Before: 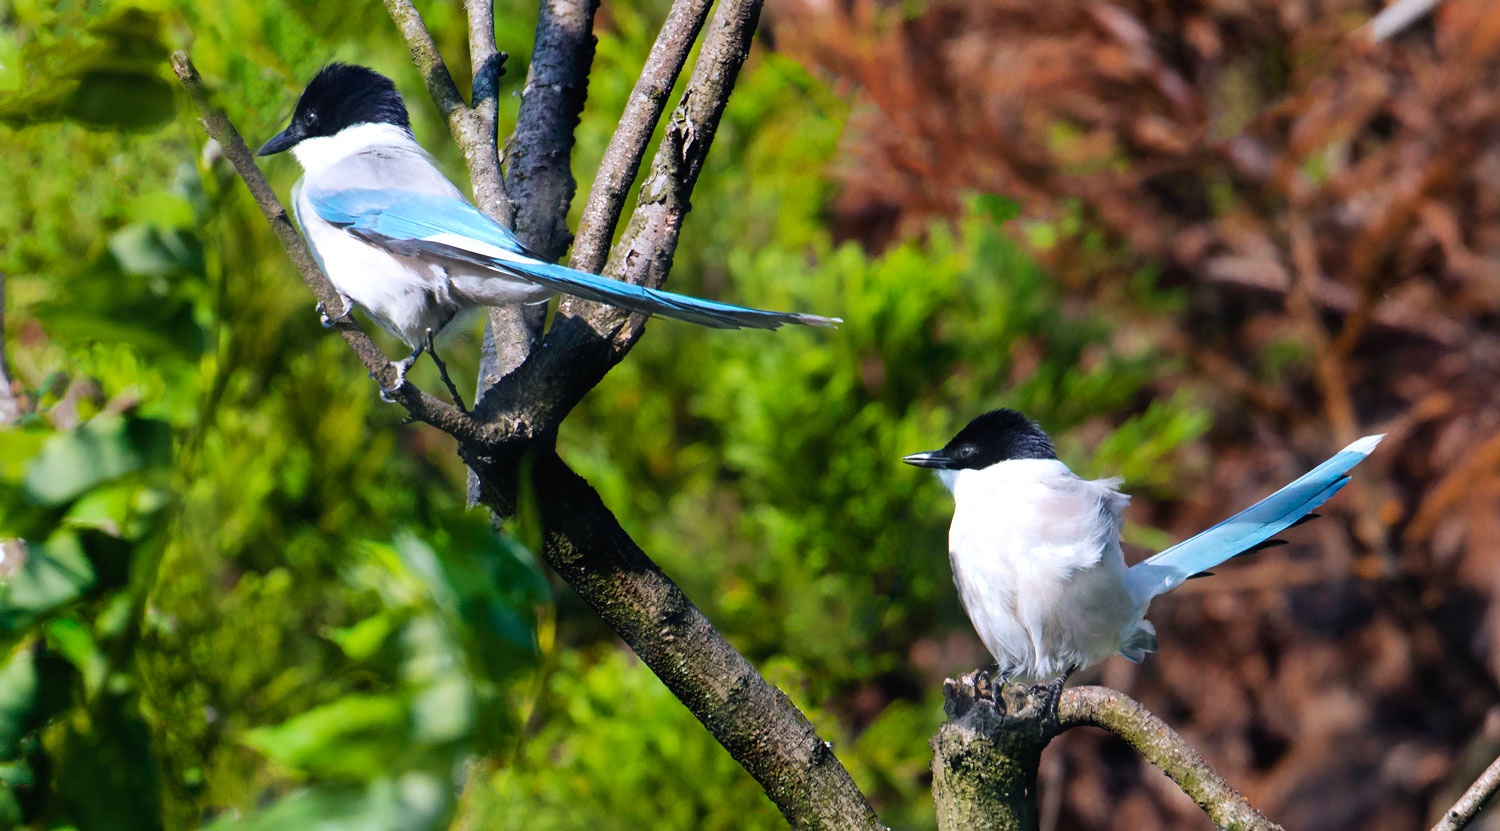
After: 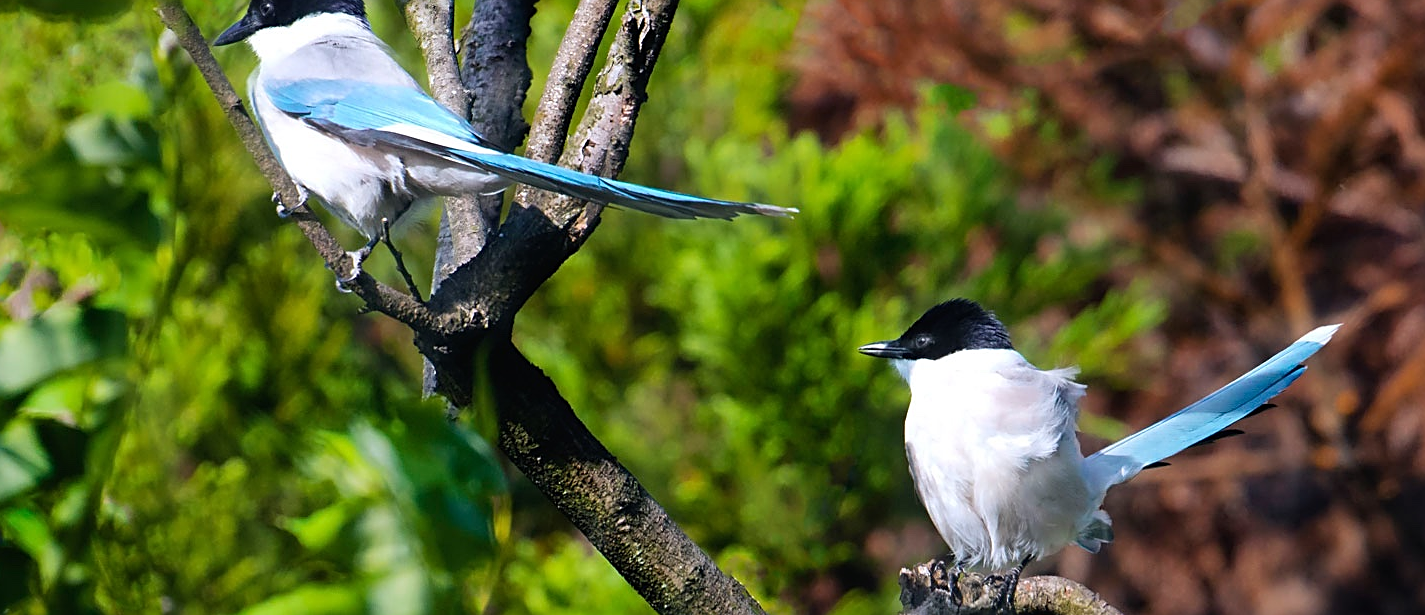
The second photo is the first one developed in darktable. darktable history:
sharpen: on, module defaults
crop and rotate: left 2.991%, top 13.302%, right 1.981%, bottom 12.636%
